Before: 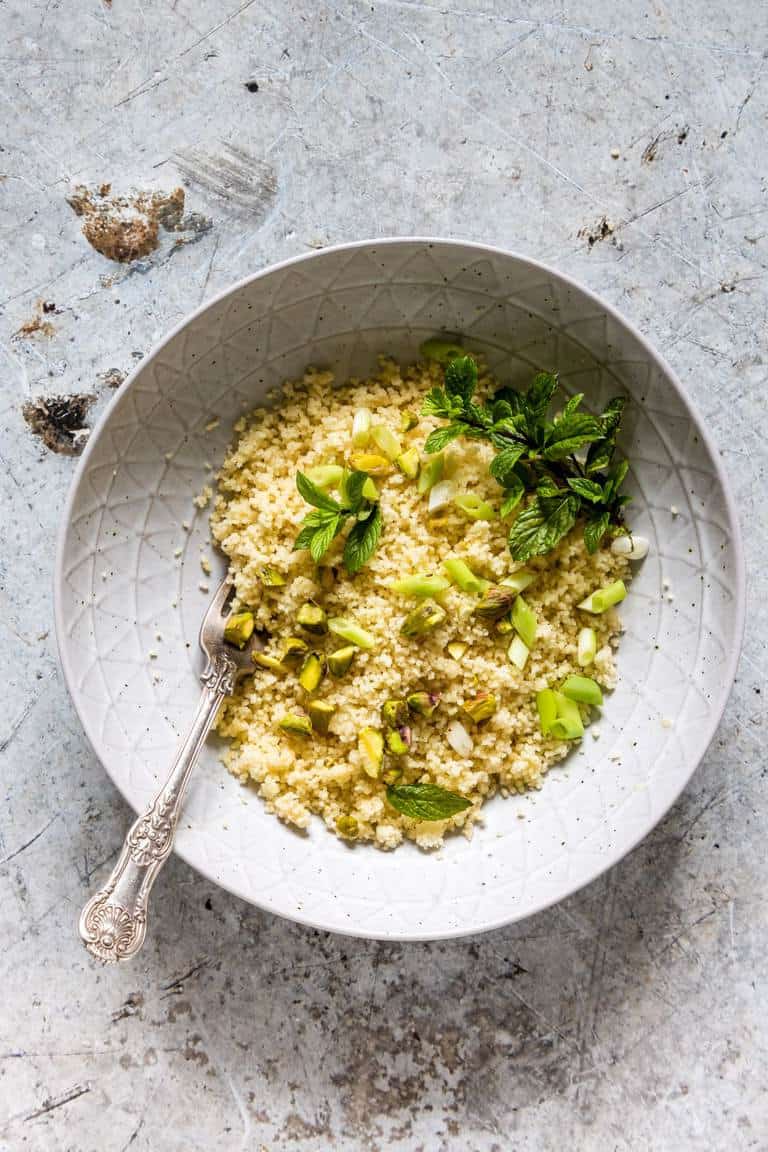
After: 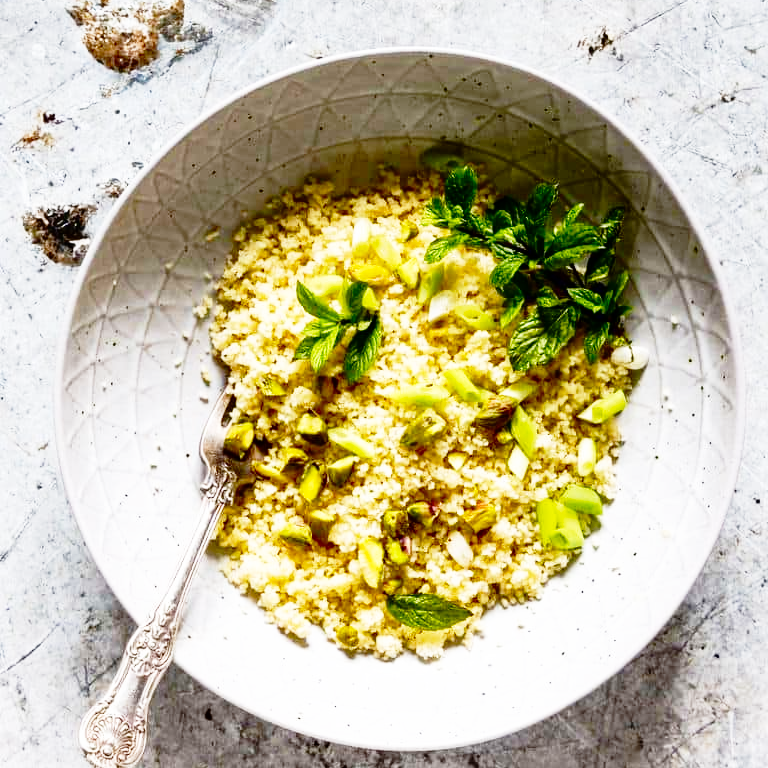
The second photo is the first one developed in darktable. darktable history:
contrast brightness saturation: brightness -0.253, saturation 0.202
crop: top 16.507%, bottom 16.769%
base curve: curves: ch0 [(0, 0) (0.028, 0.03) (0.105, 0.232) (0.387, 0.748) (0.754, 0.968) (1, 1)], preserve colors none
